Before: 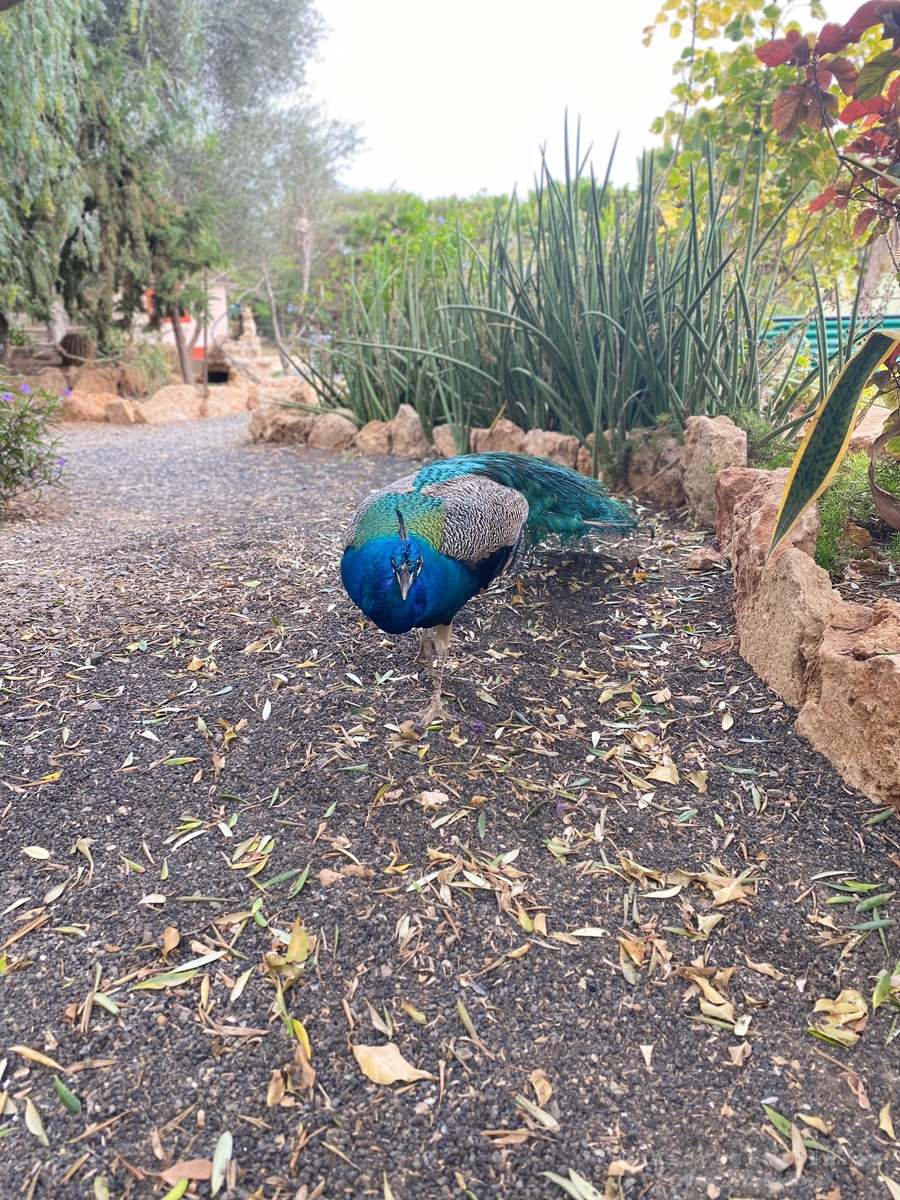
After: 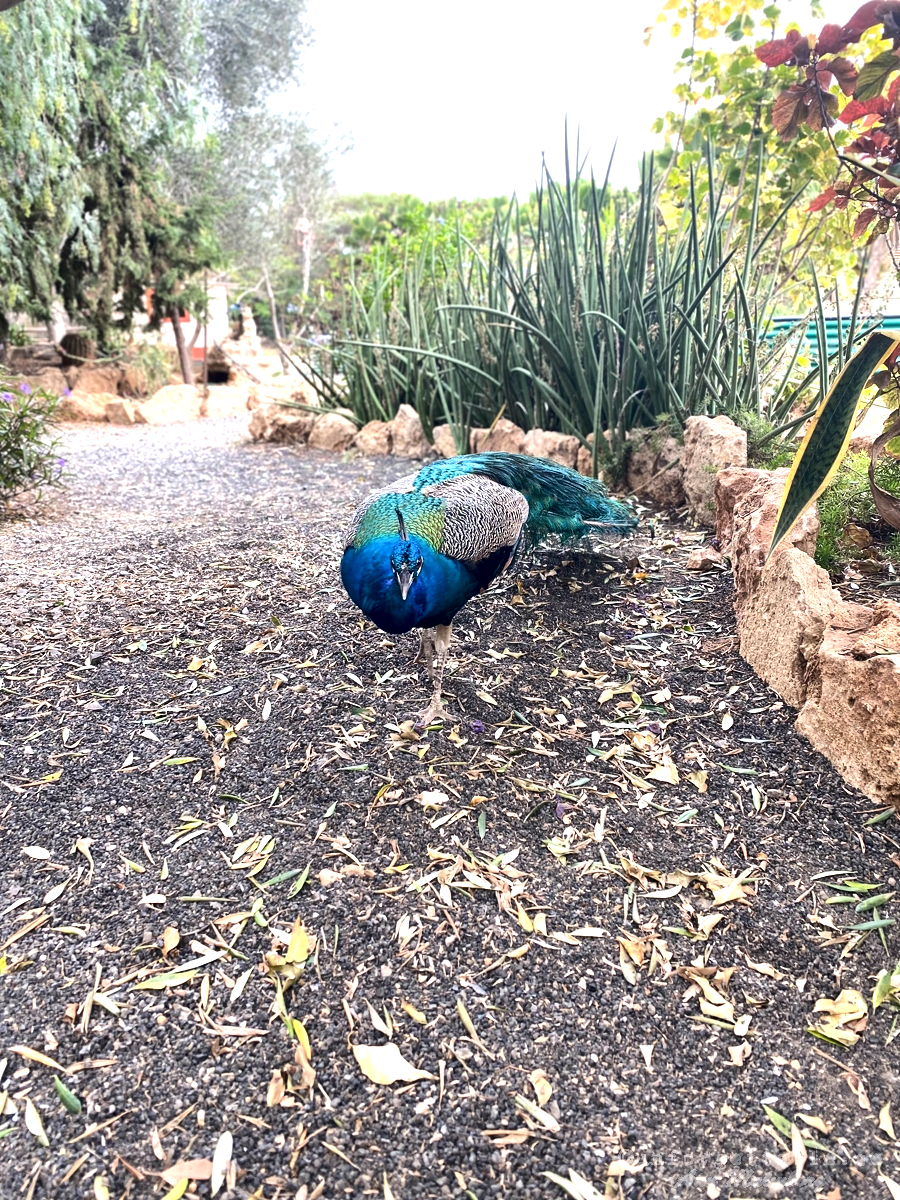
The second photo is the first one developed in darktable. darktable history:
local contrast: mode bilateral grid, contrast 25, coarseness 60, detail 151%, midtone range 0.2
tone equalizer: -8 EV -0.75 EV, -7 EV -0.7 EV, -6 EV -0.6 EV, -5 EV -0.4 EV, -3 EV 0.4 EV, -2 EV 0.6 EV, -1 EV 0.7 EV, +0 EV 0.75 EV, edges refinement/feathering 500, mask exposure compensation -1.57 EV, preserve details no
